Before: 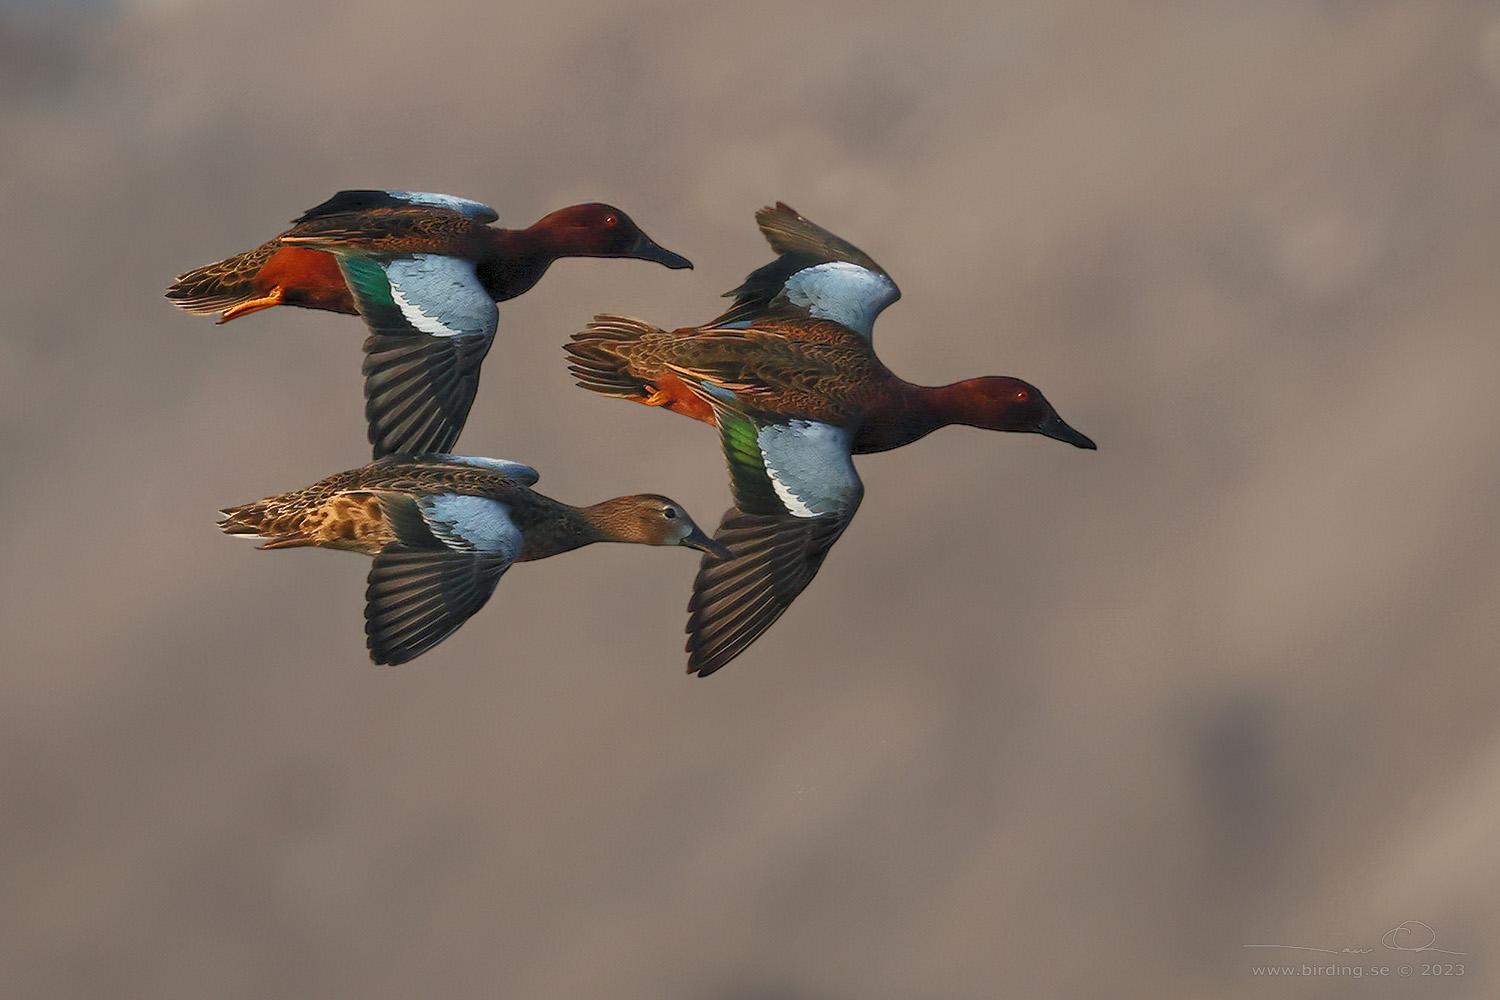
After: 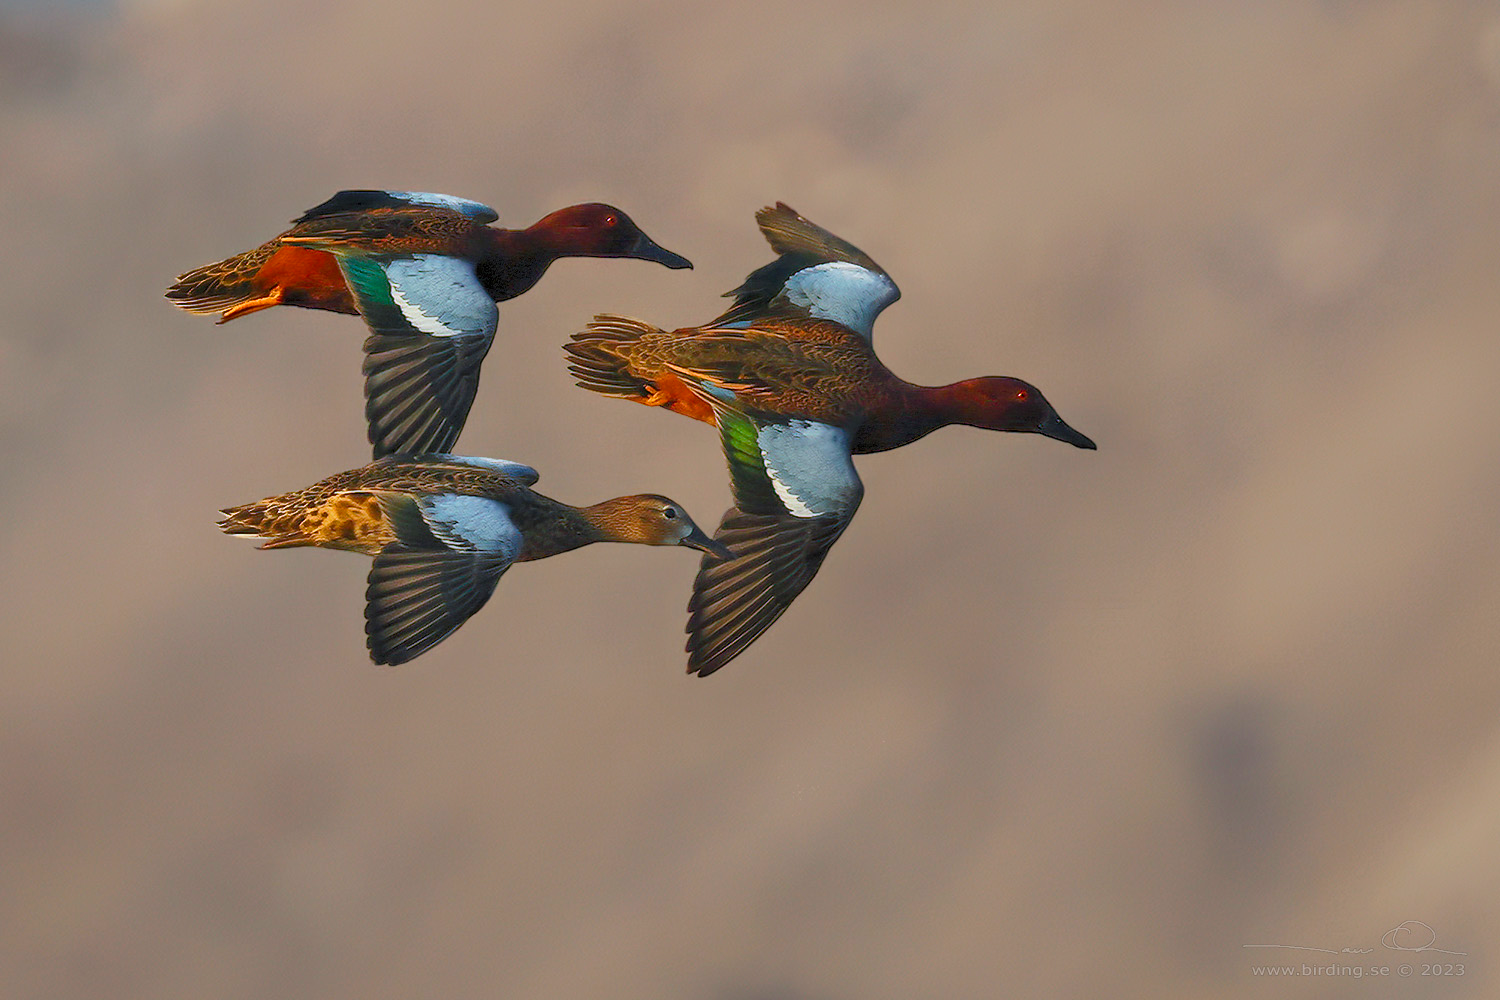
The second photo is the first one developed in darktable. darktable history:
color balance rgb: perceptual saturation grading › global saturation 19.979%, perceptual brilliance grading › mid-tones 10.359%, perceptual brilliance grading › shadows 14.234%, global vibrance 20%
